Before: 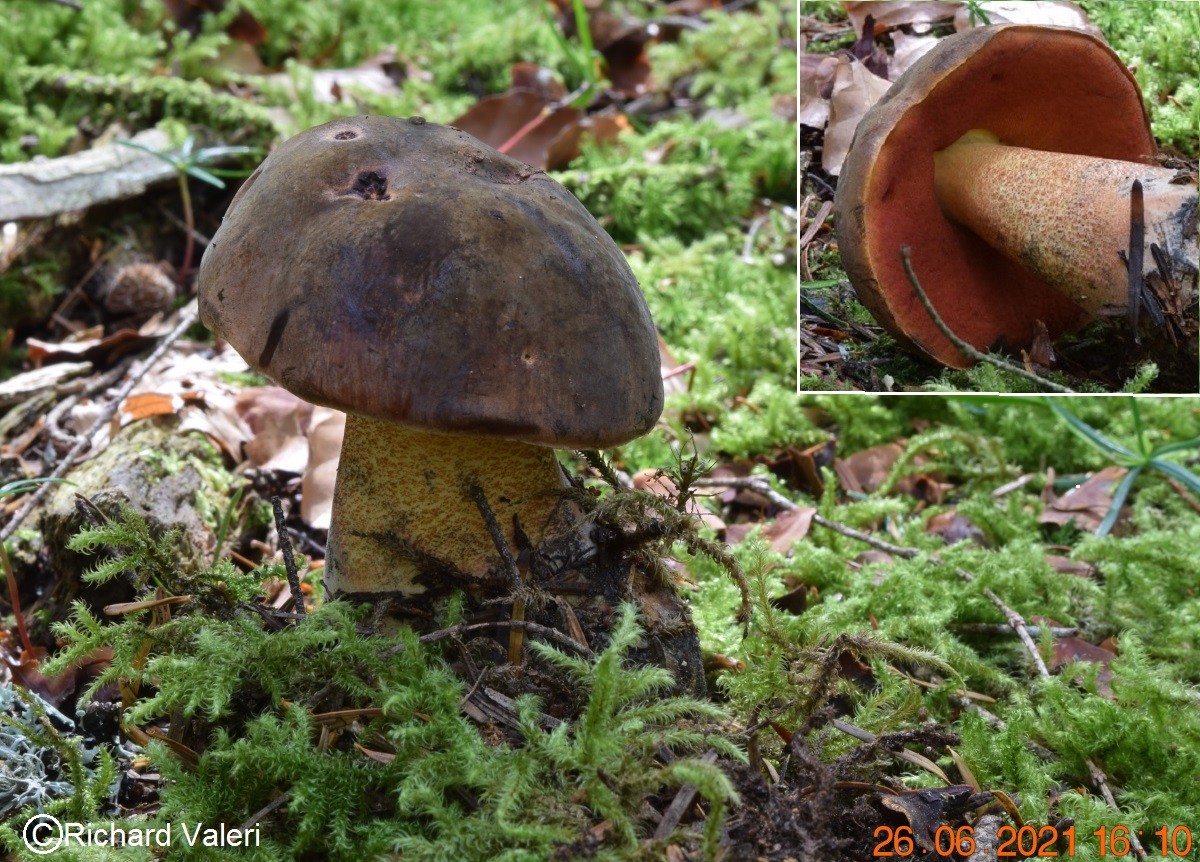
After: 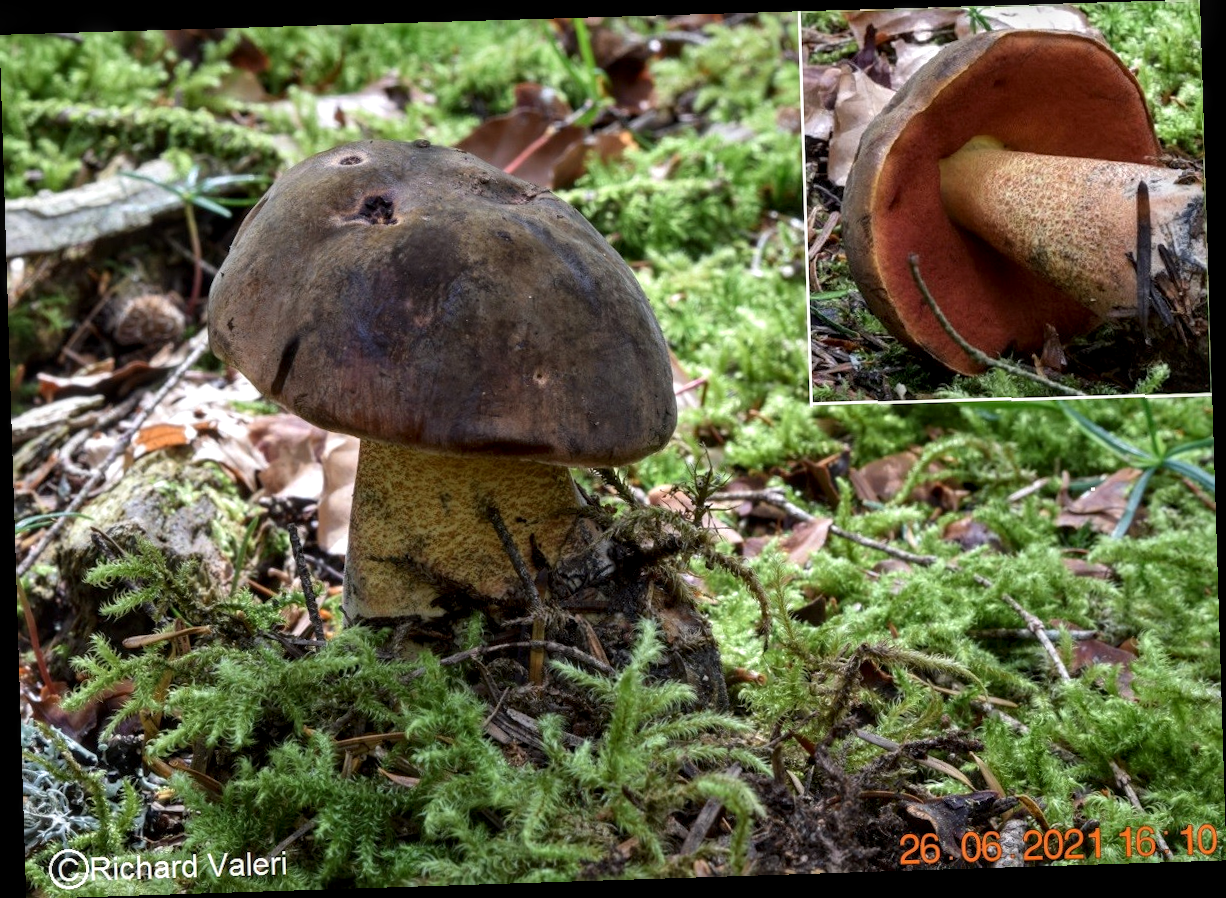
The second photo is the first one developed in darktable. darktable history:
rotate and perspective: rotation -1.77°, lens shift (horizontal) 0.004, automatic cropping off
local contrast: detail 140%
